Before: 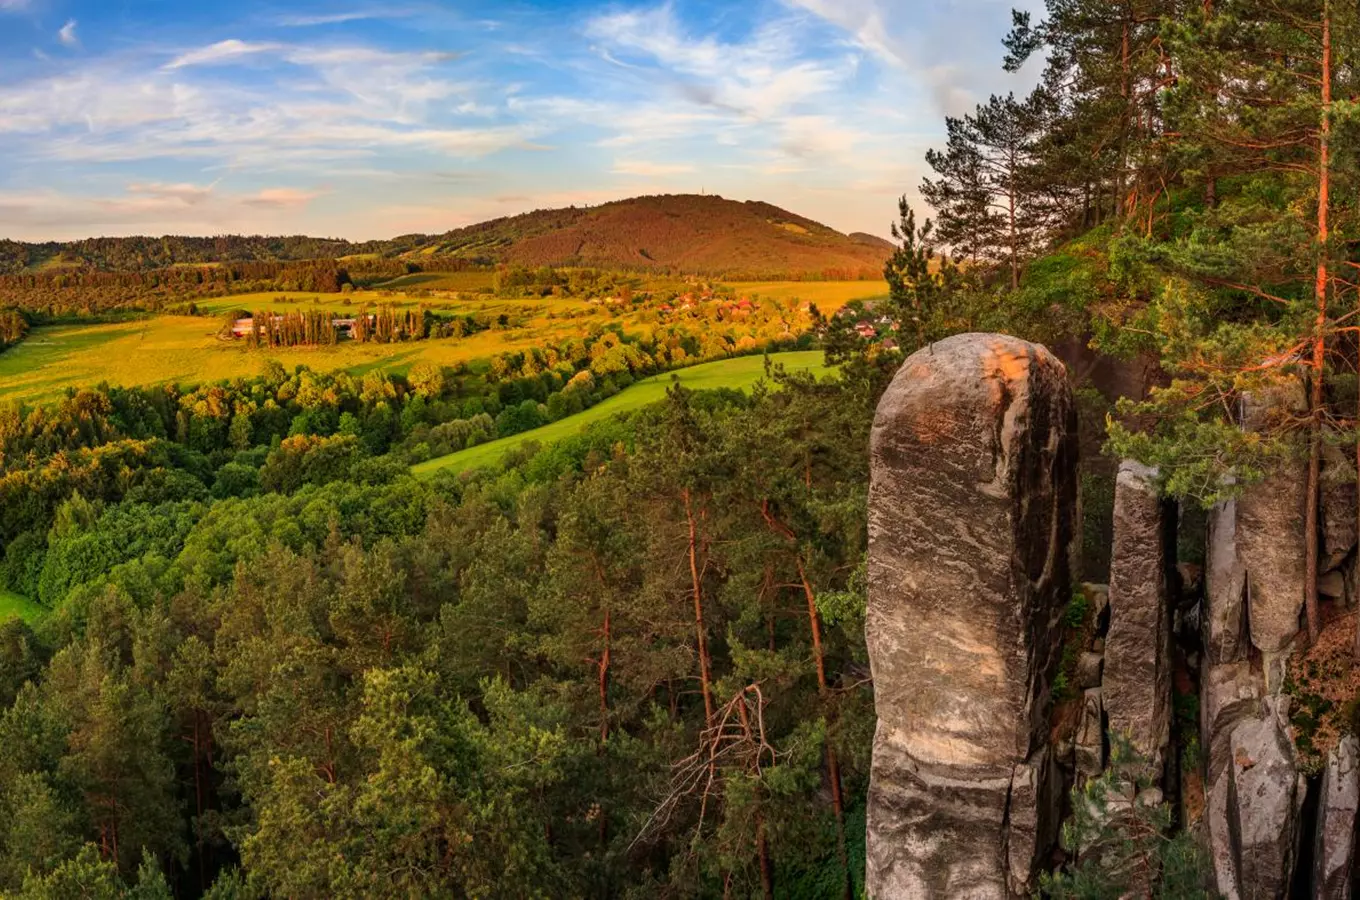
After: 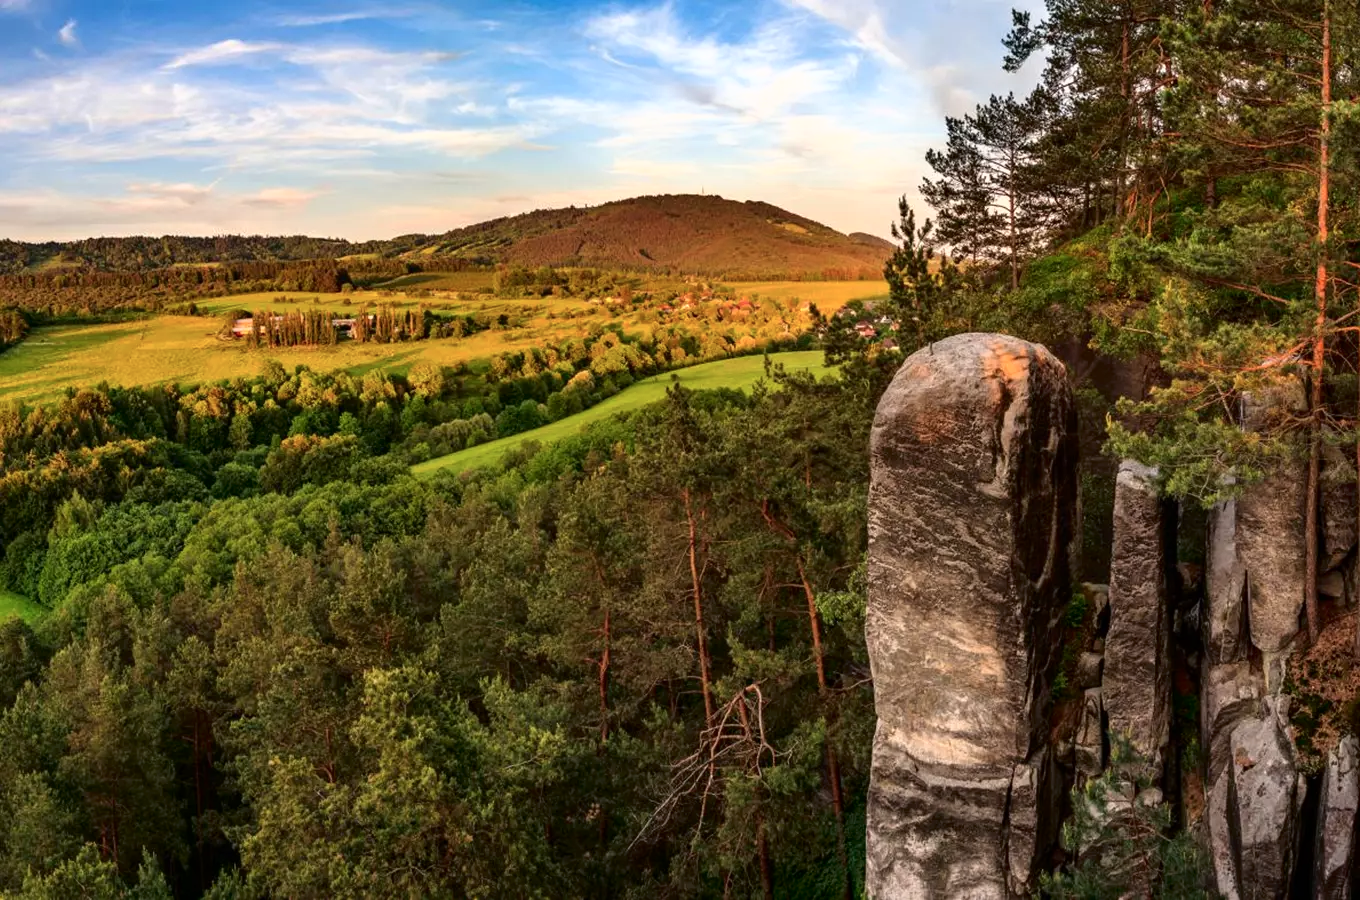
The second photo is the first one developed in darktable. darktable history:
tone curve: curves: ch0 [(0, 0) (0.003, 0.002) (0.011, 0.006) (0.025, 0.014) (0.044, 0.025) (0.069, 0.039) (0.1, 0.056) (0.136, 0.086) (0.177, 0.129) (0.224, 0.183) (0.277, 0.247) (0.335, 0.318) (0.399, 0.395) (0.468, 0.48) (0.543, 0.571) (0.623, 0.668) (0.709, 0.773) (0.801, 0.873) (0.898, 0.978) (1, 1)], color space Lab, independent channels, preserve colors none
color zones: curves: ch1 [(0, 0.469) (0.01, 0.469) (0.12, 0.446) (0.248, 0.469) (0.5, 0.5) (0.748, 0.5) (0.99, 0.469) (1, 0.469)]
